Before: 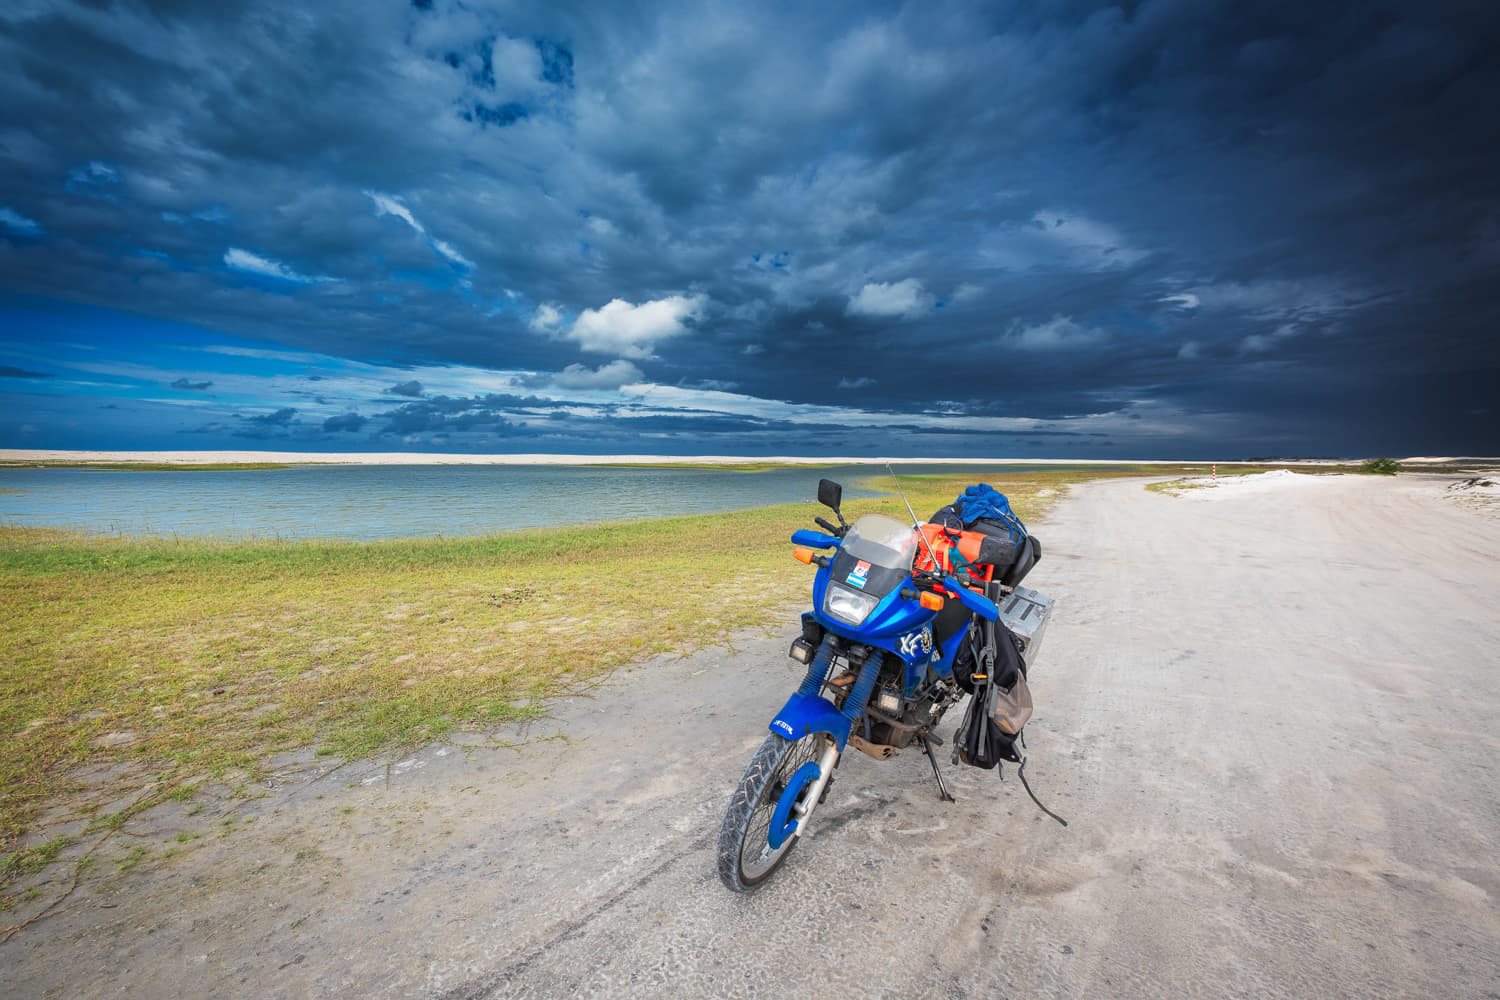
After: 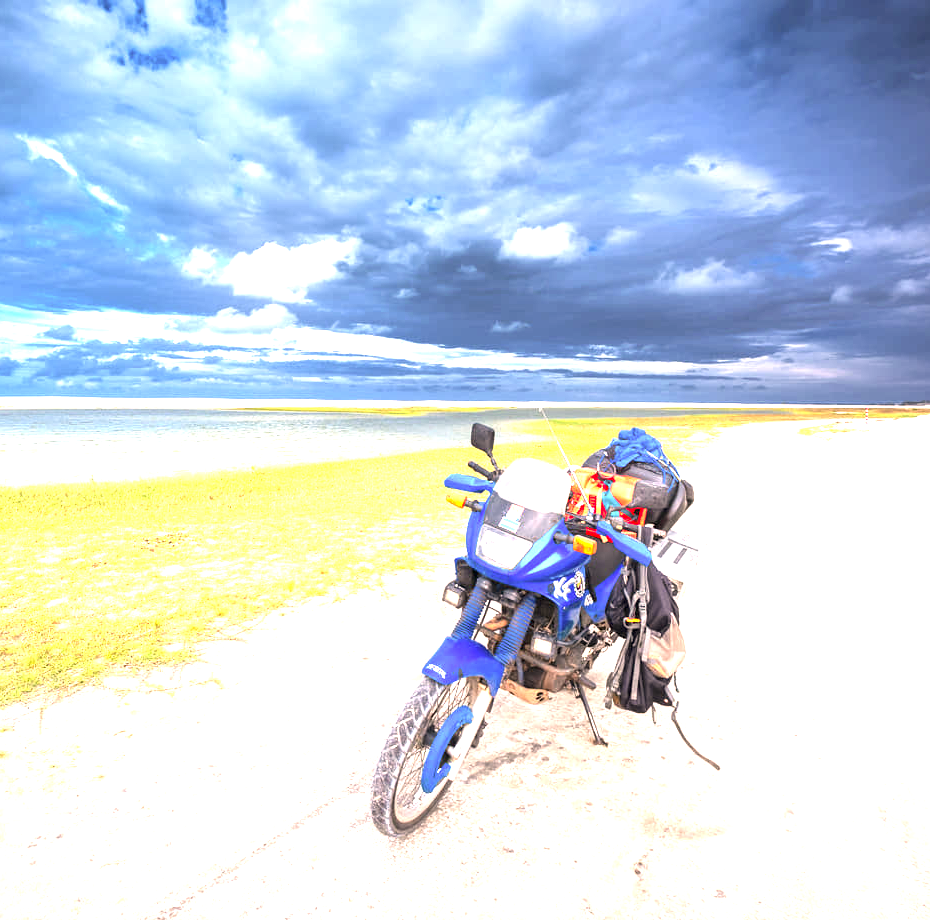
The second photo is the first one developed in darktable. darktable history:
color correction: highlights a* 11.92, highlights b* 11.88
crop and rotate: left 23.179%, top 5.637%, right 14.807%, bottom 2.332%
exposure: exposure 1.989 EV, compensate highlight preservation false
